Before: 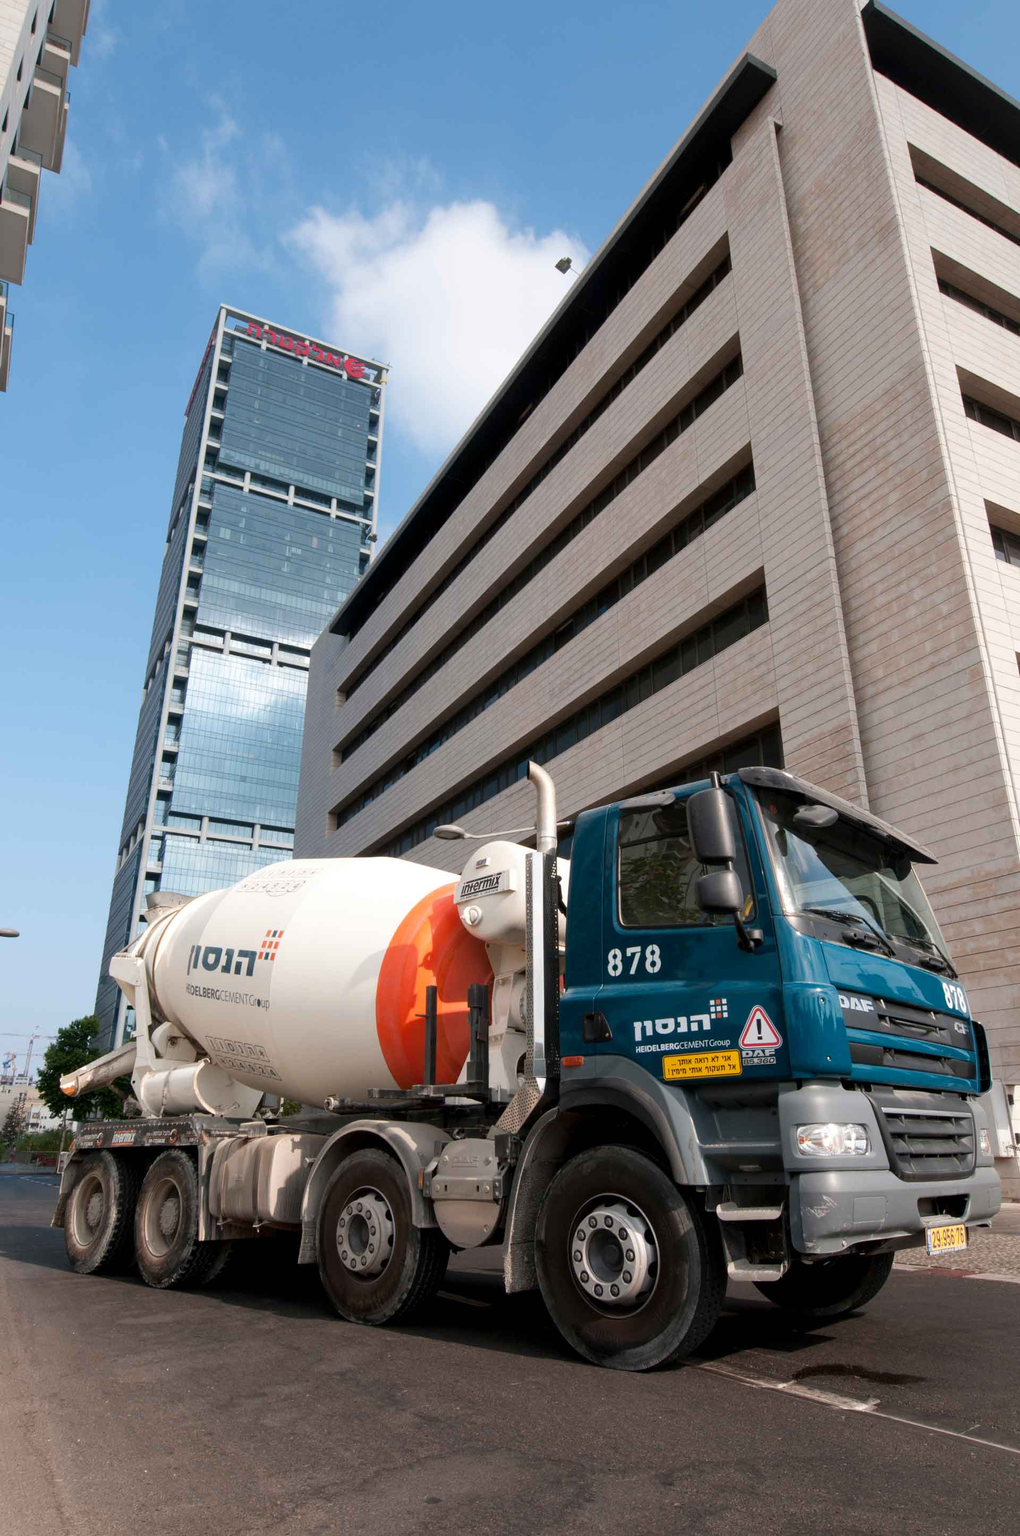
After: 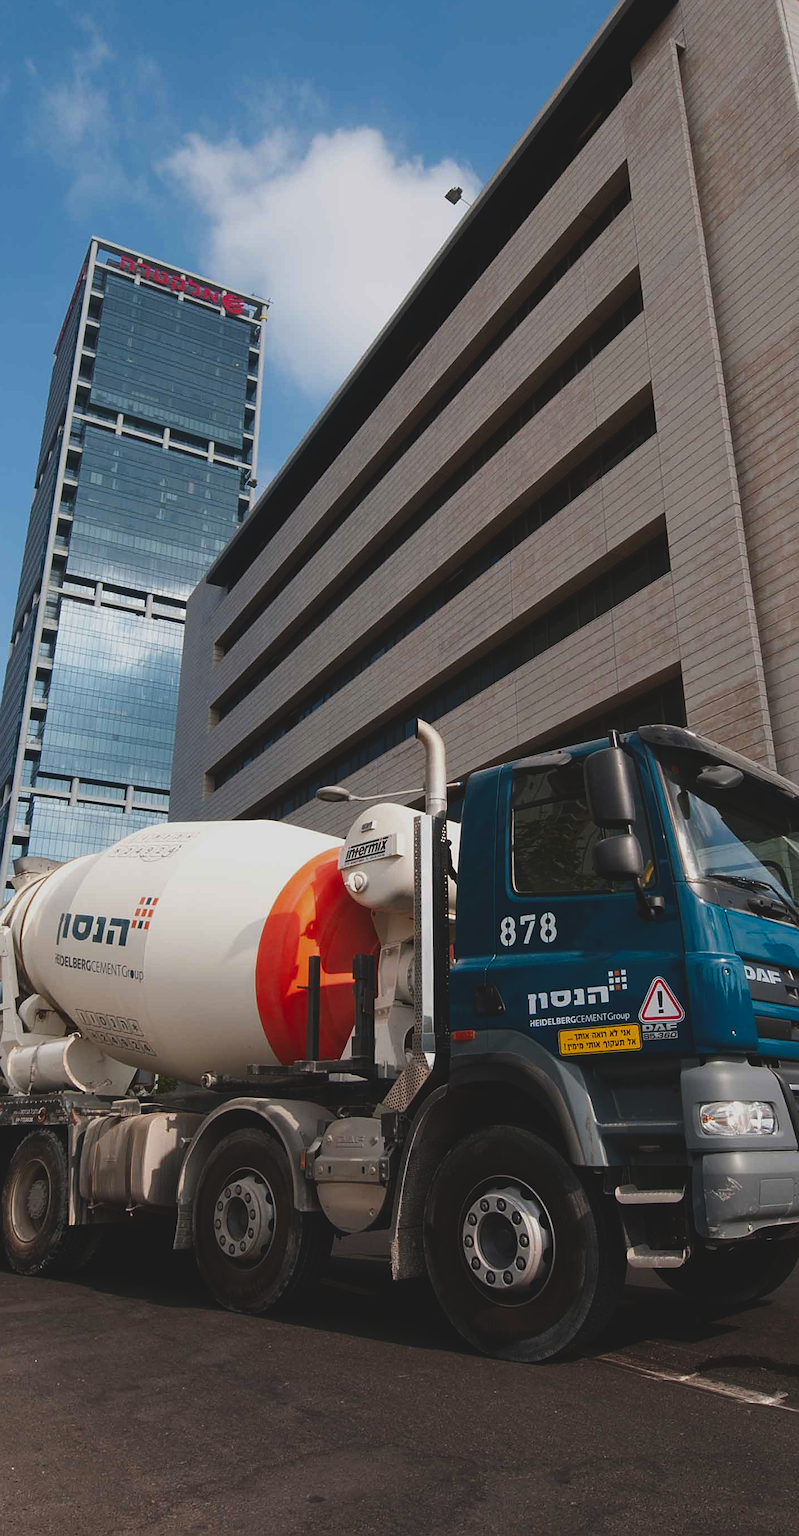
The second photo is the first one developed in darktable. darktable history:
contrast brightness saturation: contrast 0.12, brightness -0.12, saturation 0.2
sharpen: on, module defaults
exposure: black level correction -0.036, exposure -0.497 EV, compensate highlight preservation false
crop and rotate: left 13.15%, top 5.251%, right 12.609%
